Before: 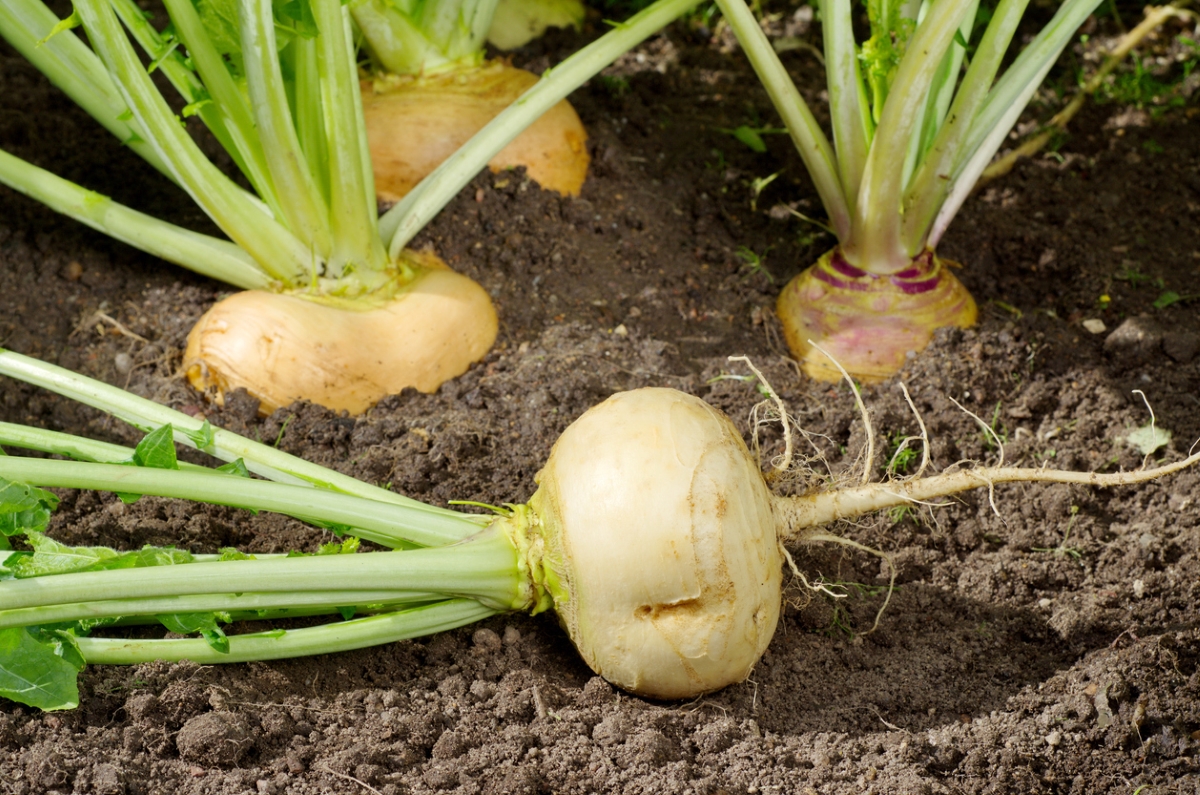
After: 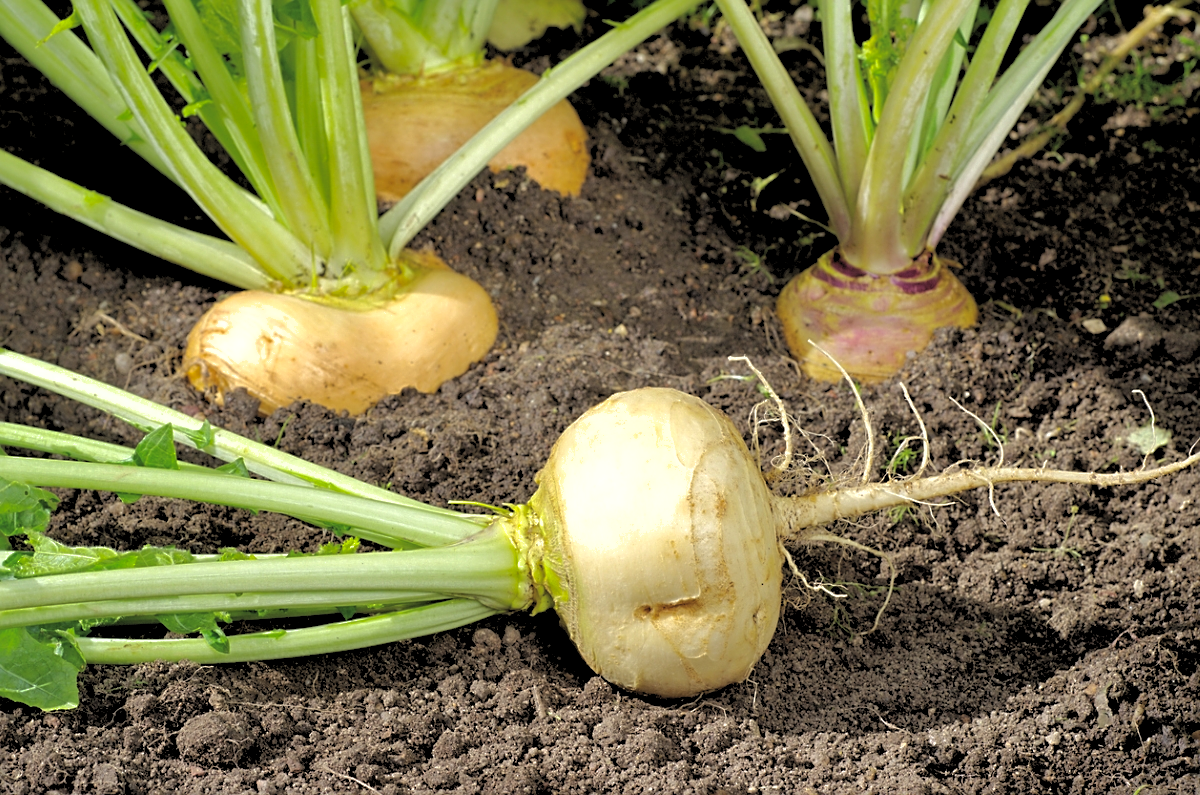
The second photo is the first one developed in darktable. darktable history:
shadows and highlights: on, module defaults
levels: levels [0.182, 0.542, 0.902]
sharpen: on, module defaults
tone curve: curves: ch0 [(0, 0) (0.004, 0.008) (0.077, 0.156) (0.169, 0.29) (0.774, 0.774) (1, 1)], color space Lab, independent channels, preserve colors none
